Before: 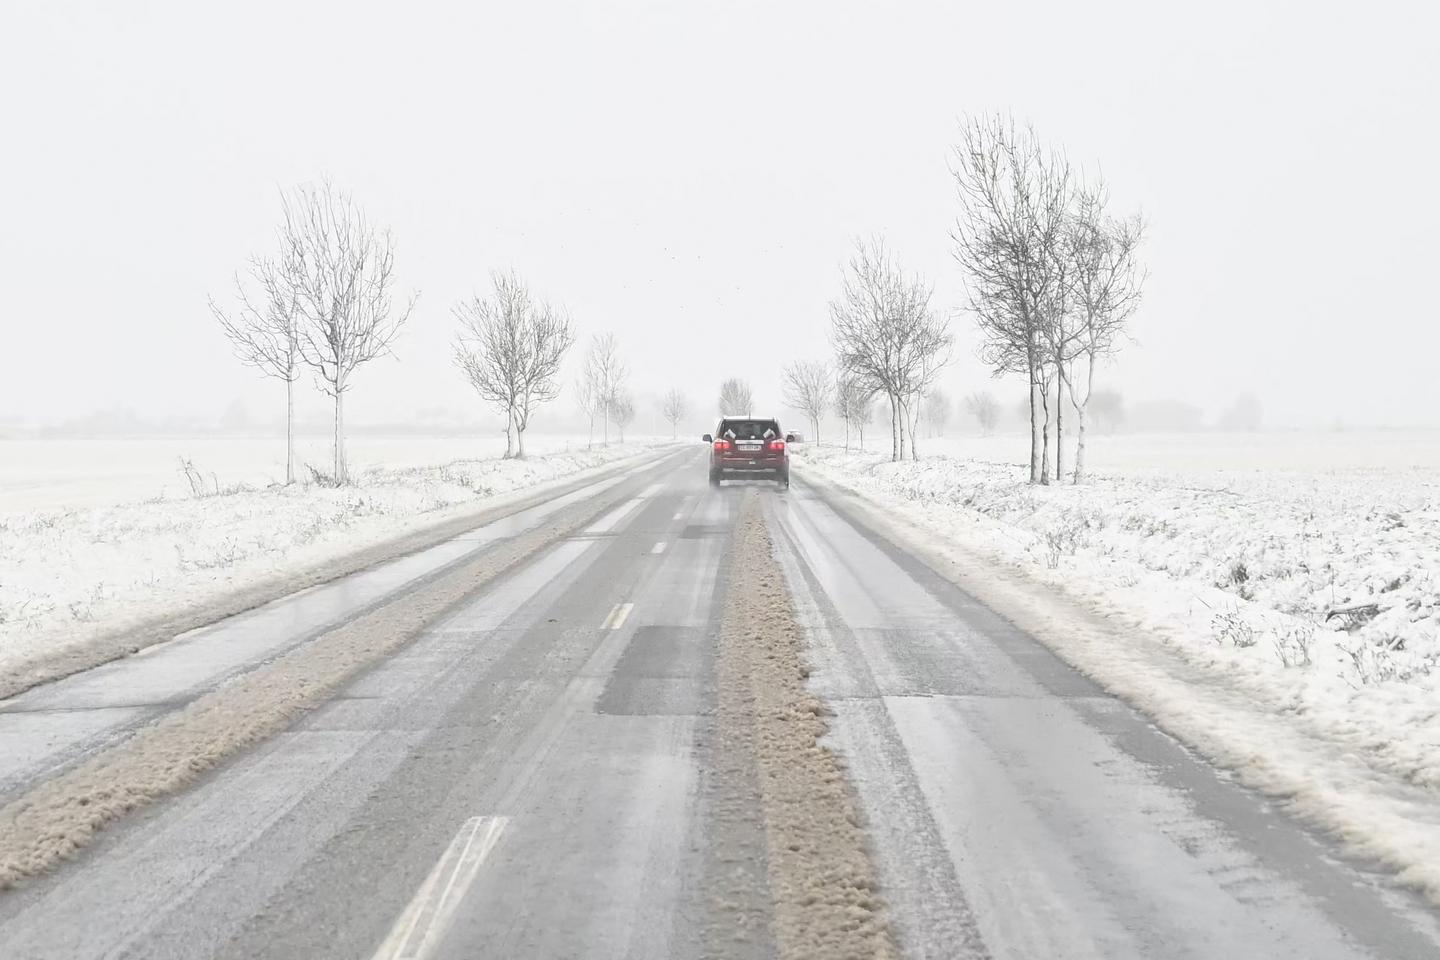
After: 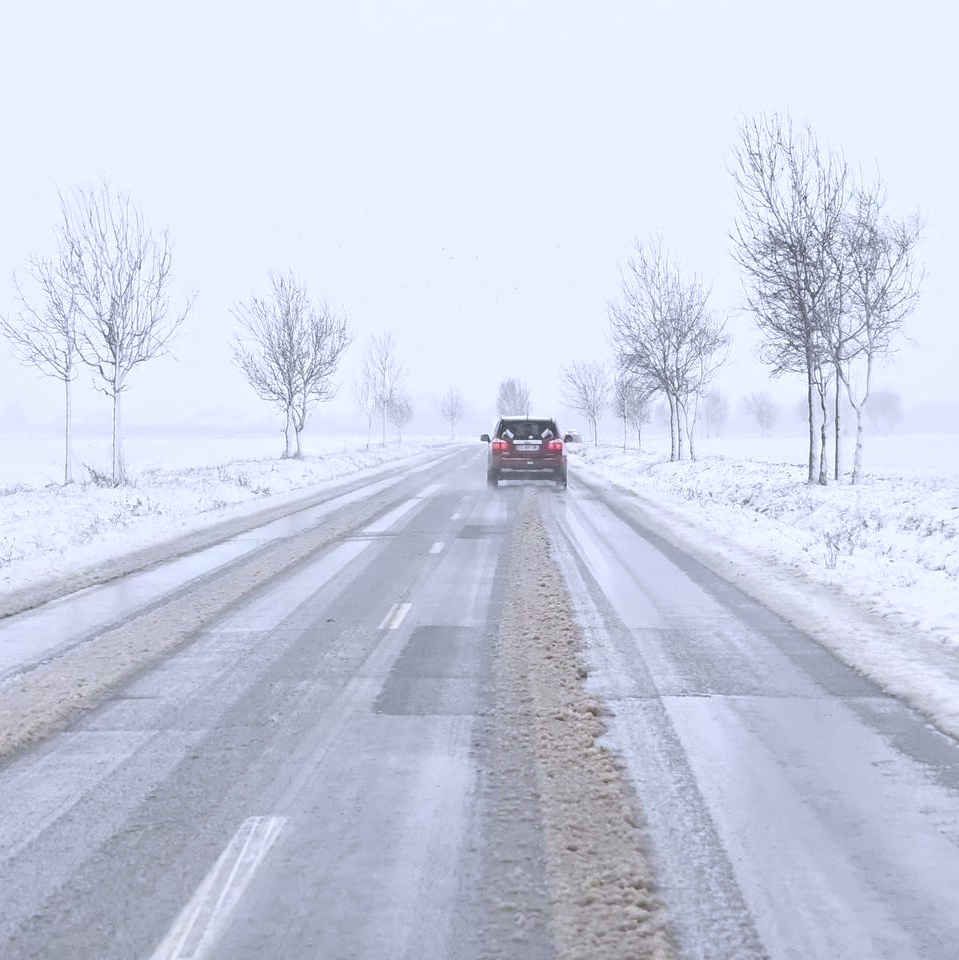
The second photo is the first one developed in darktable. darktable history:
crop: left 15.419%, right 17.914%
white balance: red 0.967, blue 1.119, emerald 0.756
